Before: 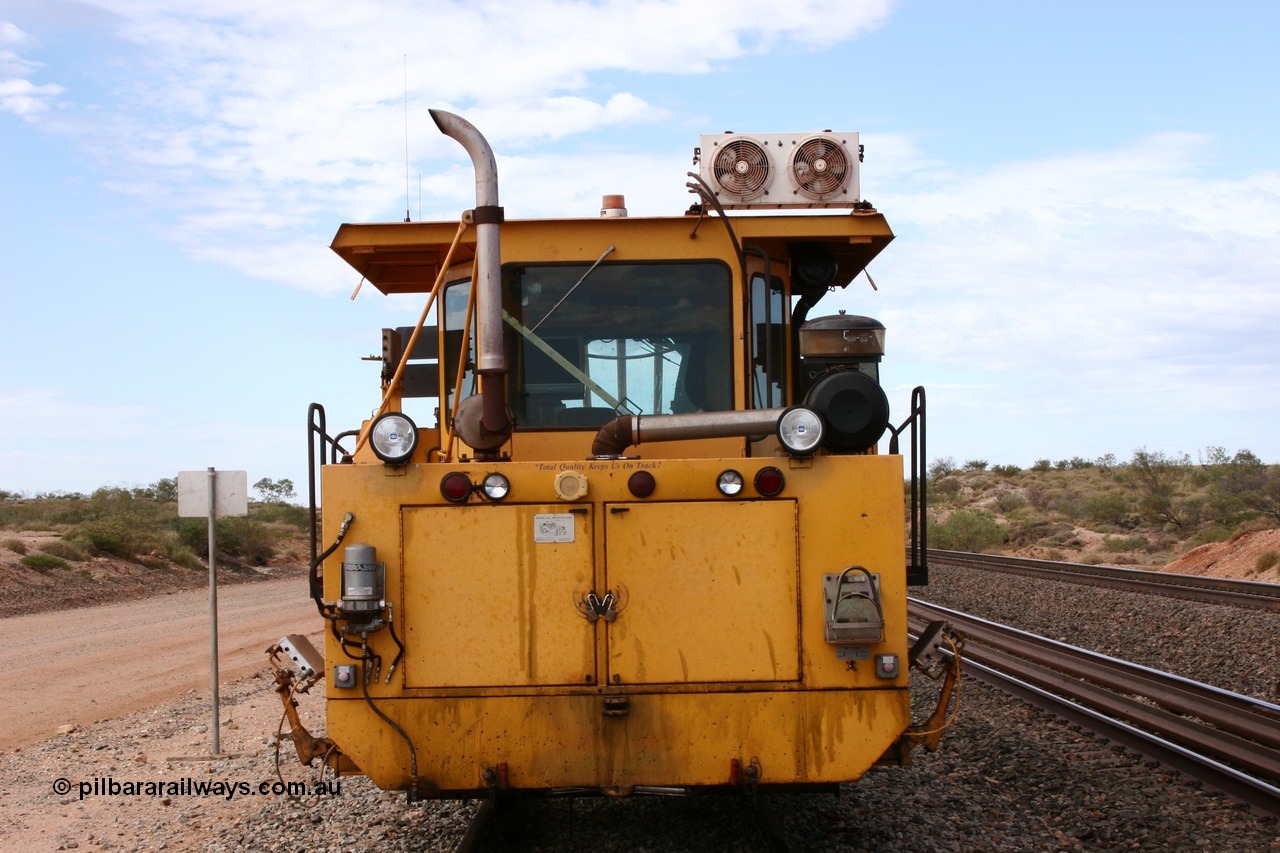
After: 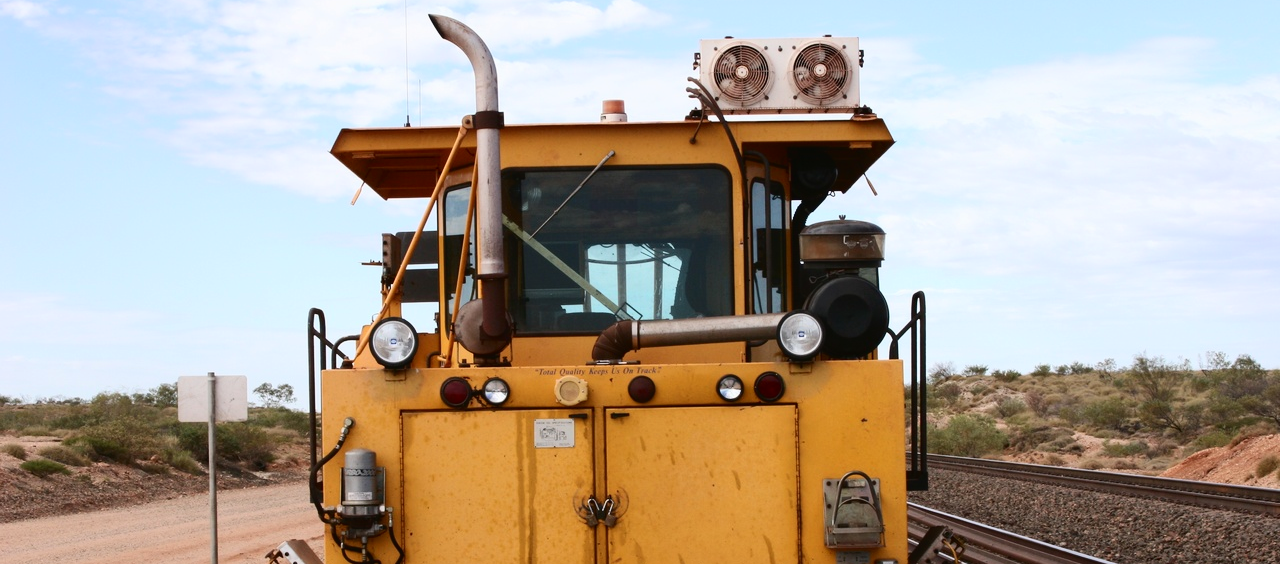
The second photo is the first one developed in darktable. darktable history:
tone curve: curves: ch0 [(0, 0) (0.003, 0.014) (0.011, 0.019) (0.025, 0.026) (0.044, 0.037) (0.069, 0.053) (0.1, 0.083) (0.136, 0.121) (0.177, 0.163) (0.224, 0.22) (0.277, 0.281) (0.335, 0.354) (0.399, 0.436) (0.468, 0.526) (0.543, 0.612) (0.623, 0.706) (0.709, 0.79) (0.801, 0.858) (0.898, 0.925) (1, 1)], color space Lab, independent channels, preserve colors none
contrast brightness saturation: contrast -0.022, brightness -0.009, saturation 0.043
crop: top 11.179%, bottom 22.69%
